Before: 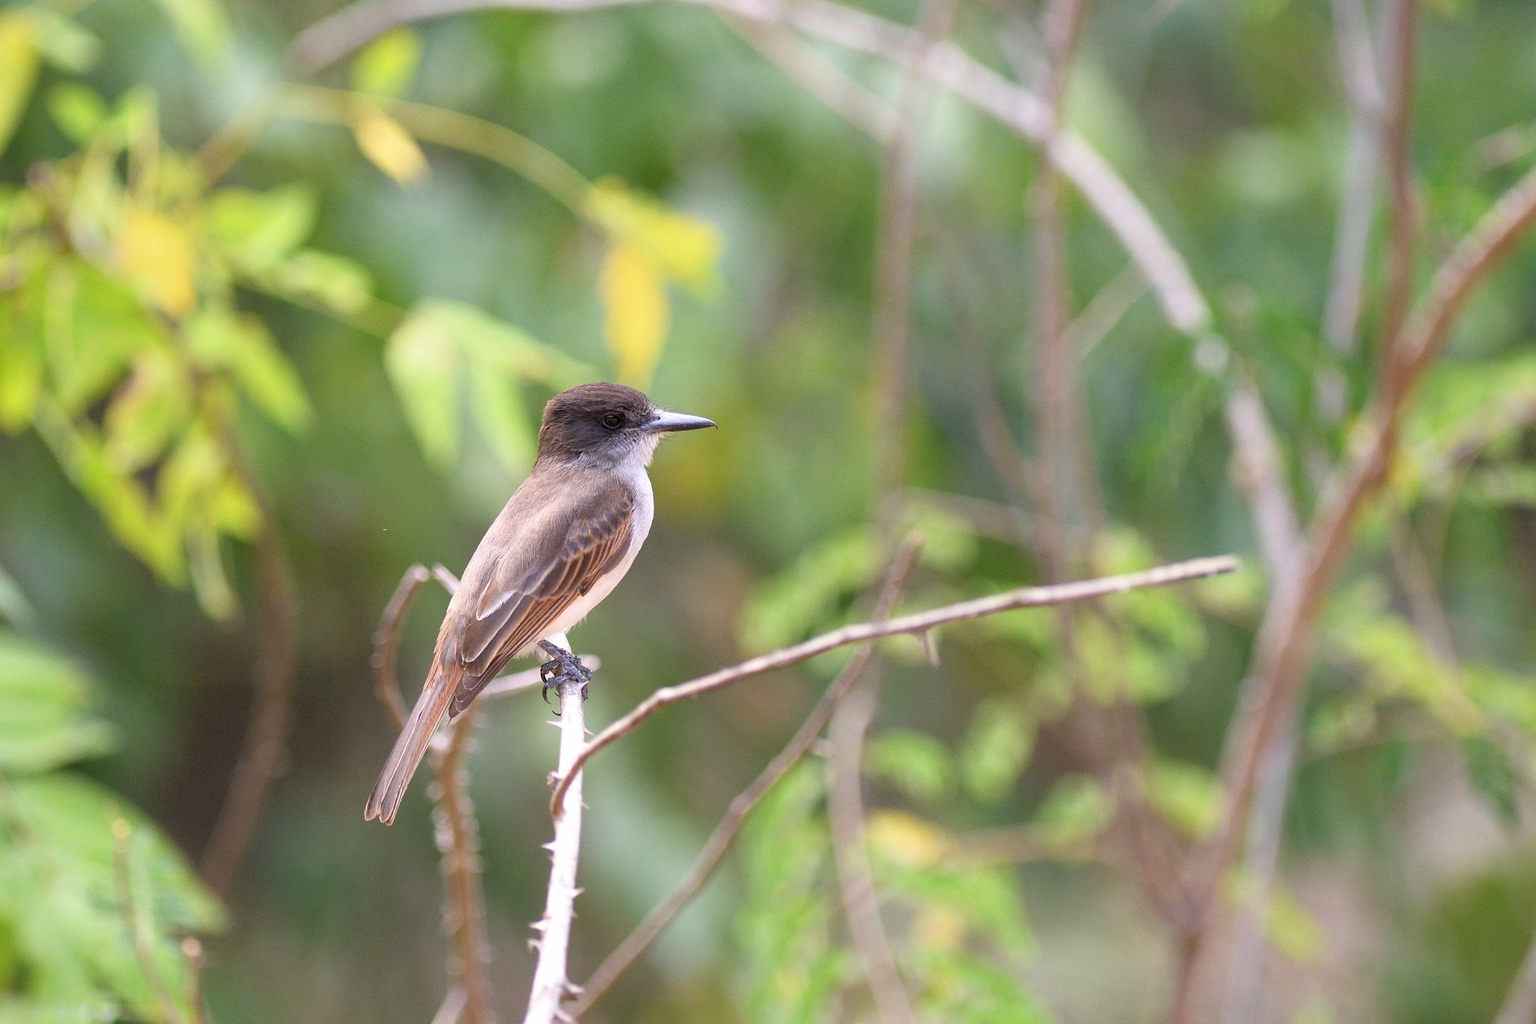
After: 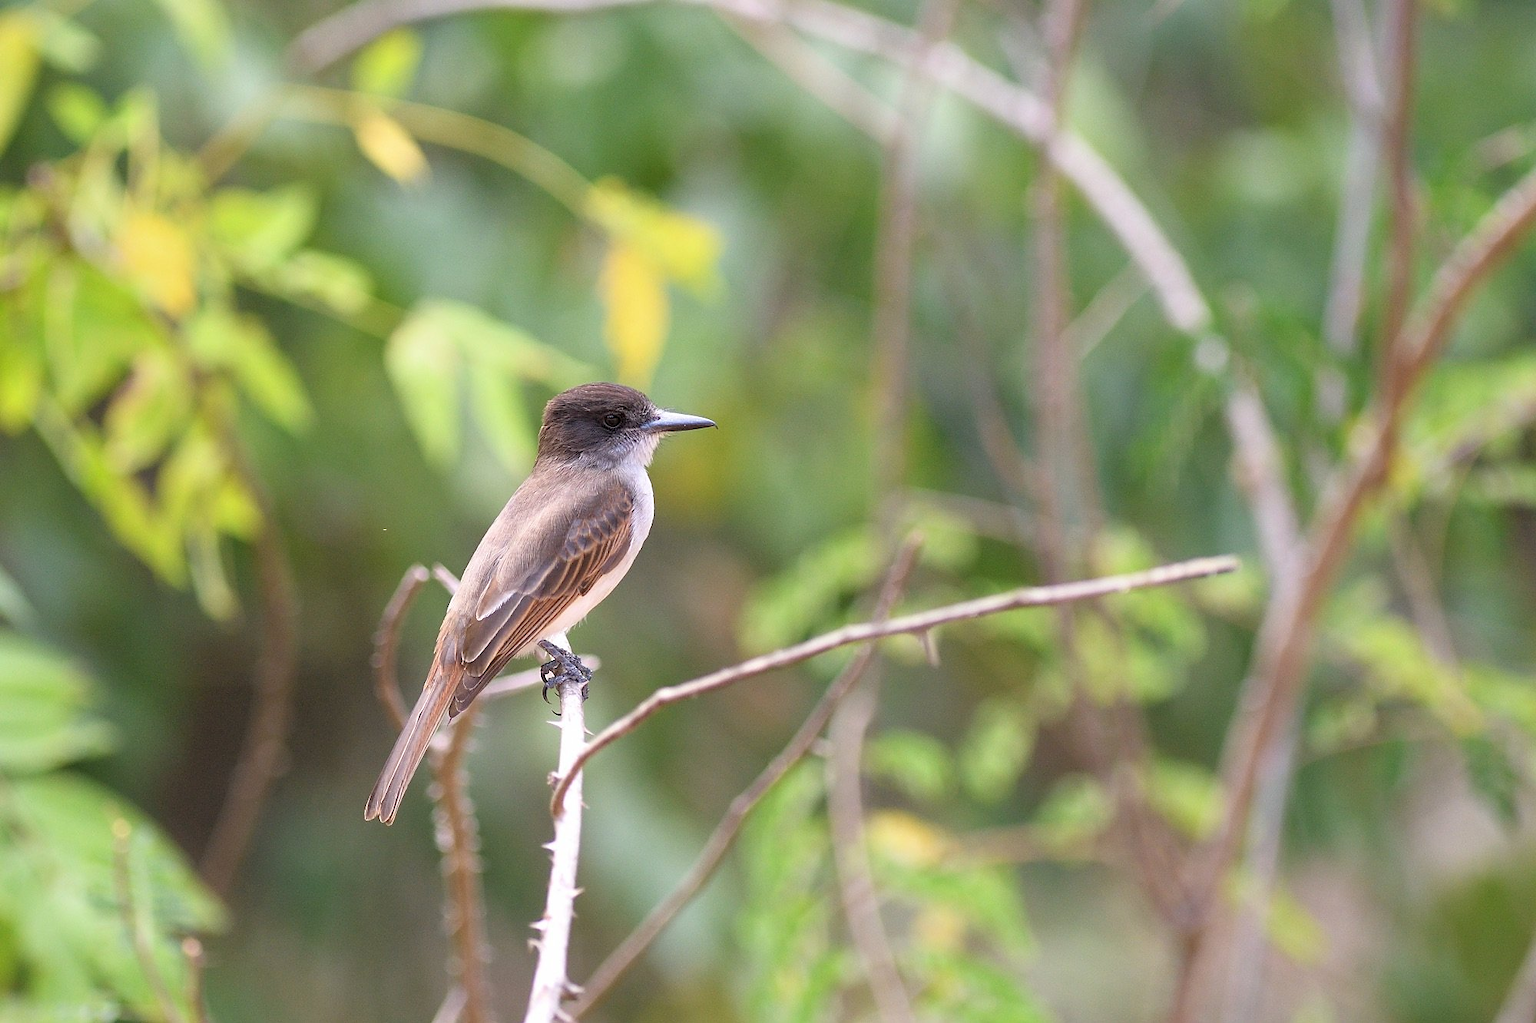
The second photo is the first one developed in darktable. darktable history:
sharpen: radius 1.052, threshold 1.122
